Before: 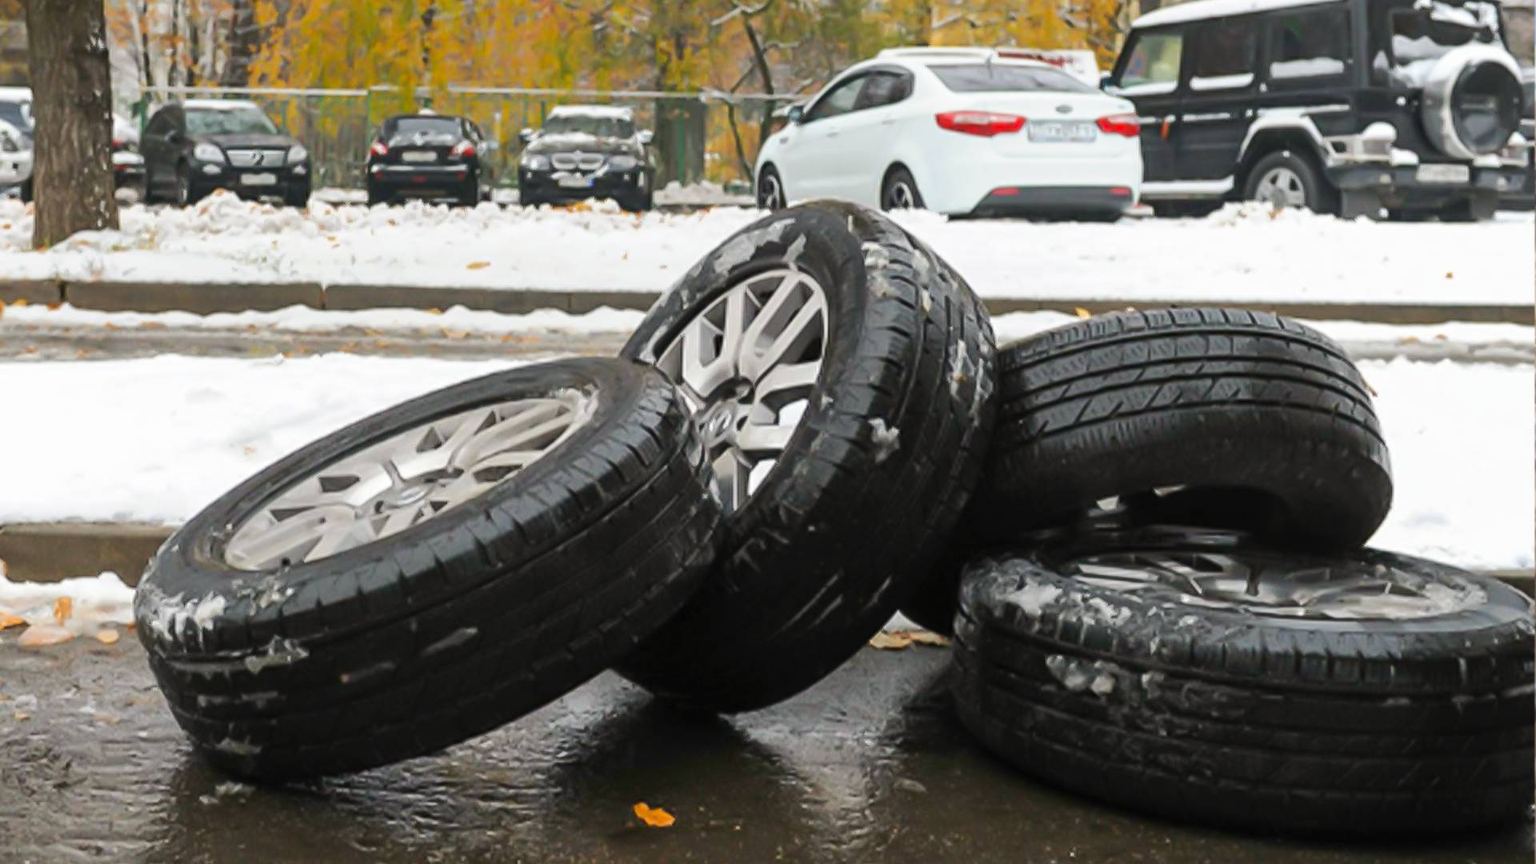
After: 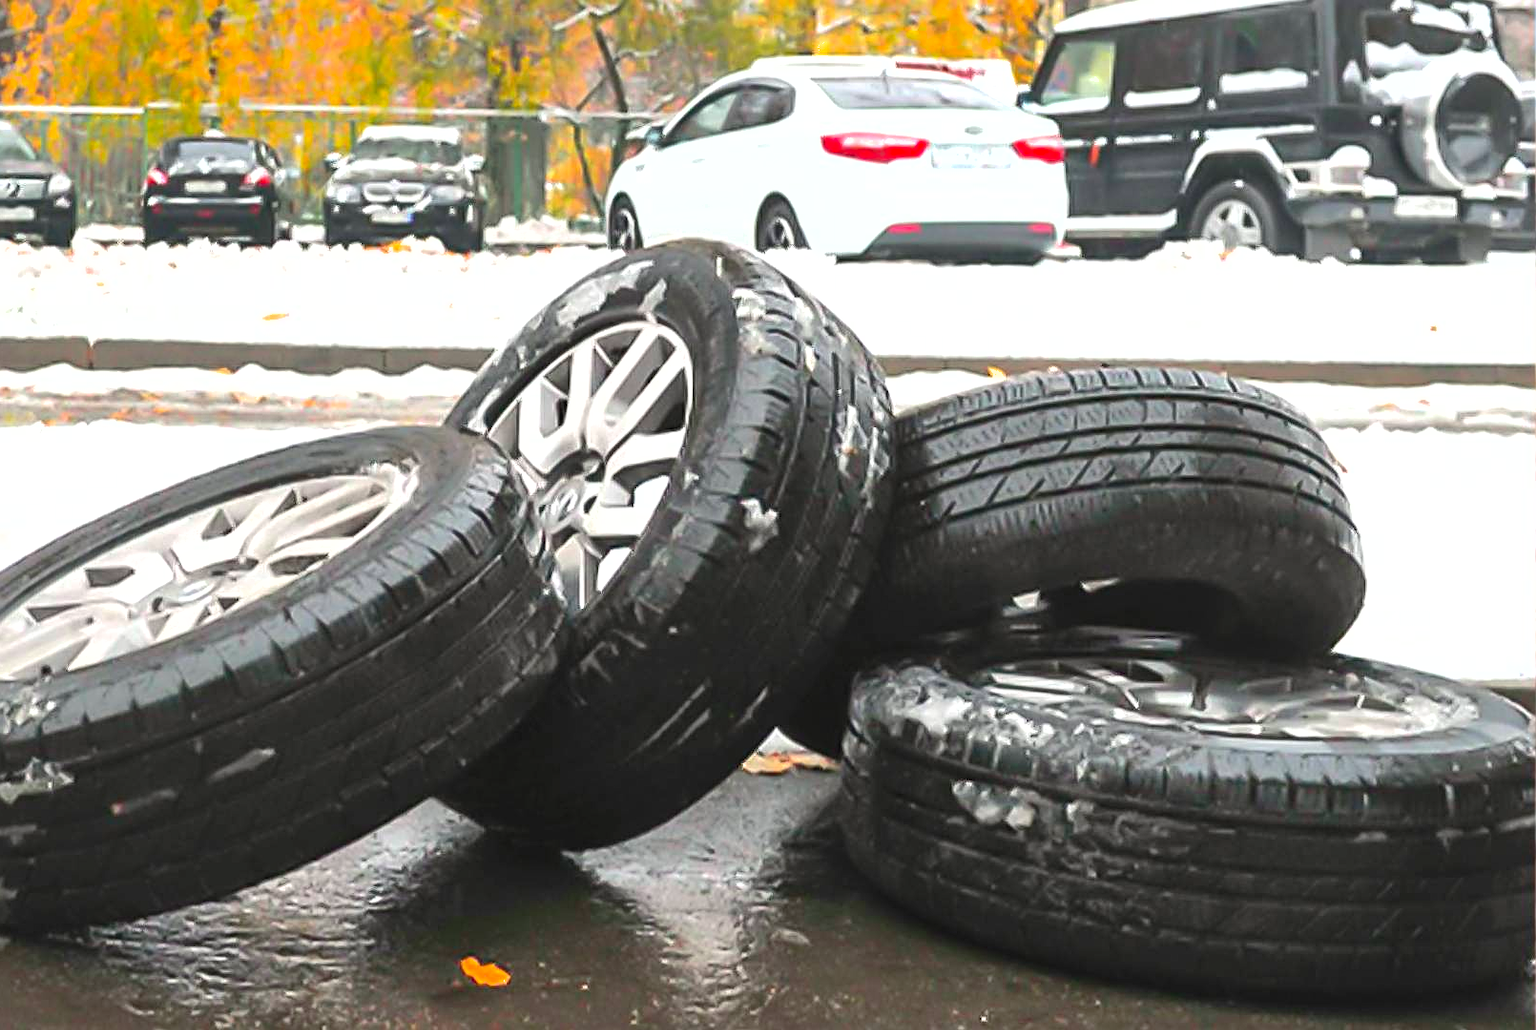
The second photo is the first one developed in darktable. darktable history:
sharpen: on, module defaults
crop: left 16.145%
shadows and highlights: on, module defaults
exposure: black level correction 0, exposure 0.95 EV, compensate exposure bias true, compensate highlight preservation false
color balance: mode lift, gamma, gain (sRGB)
tone curve: curves: ch0 [(0, 0.023) (0.217, 0.19) (0.754, 0.801) (1, 0.977)]; ch1 [(0, 0) (0.392, 0.398) (0.5, 0.5) (0.521, 0.529) (0.56, 0.592) (1, 1)]; ch2 [(0, 0) (0.5, 0.5) (0.579, 0.561) (0.65, 0.657) (1, 1)], color space Lab, independent channels, preserve colors none
